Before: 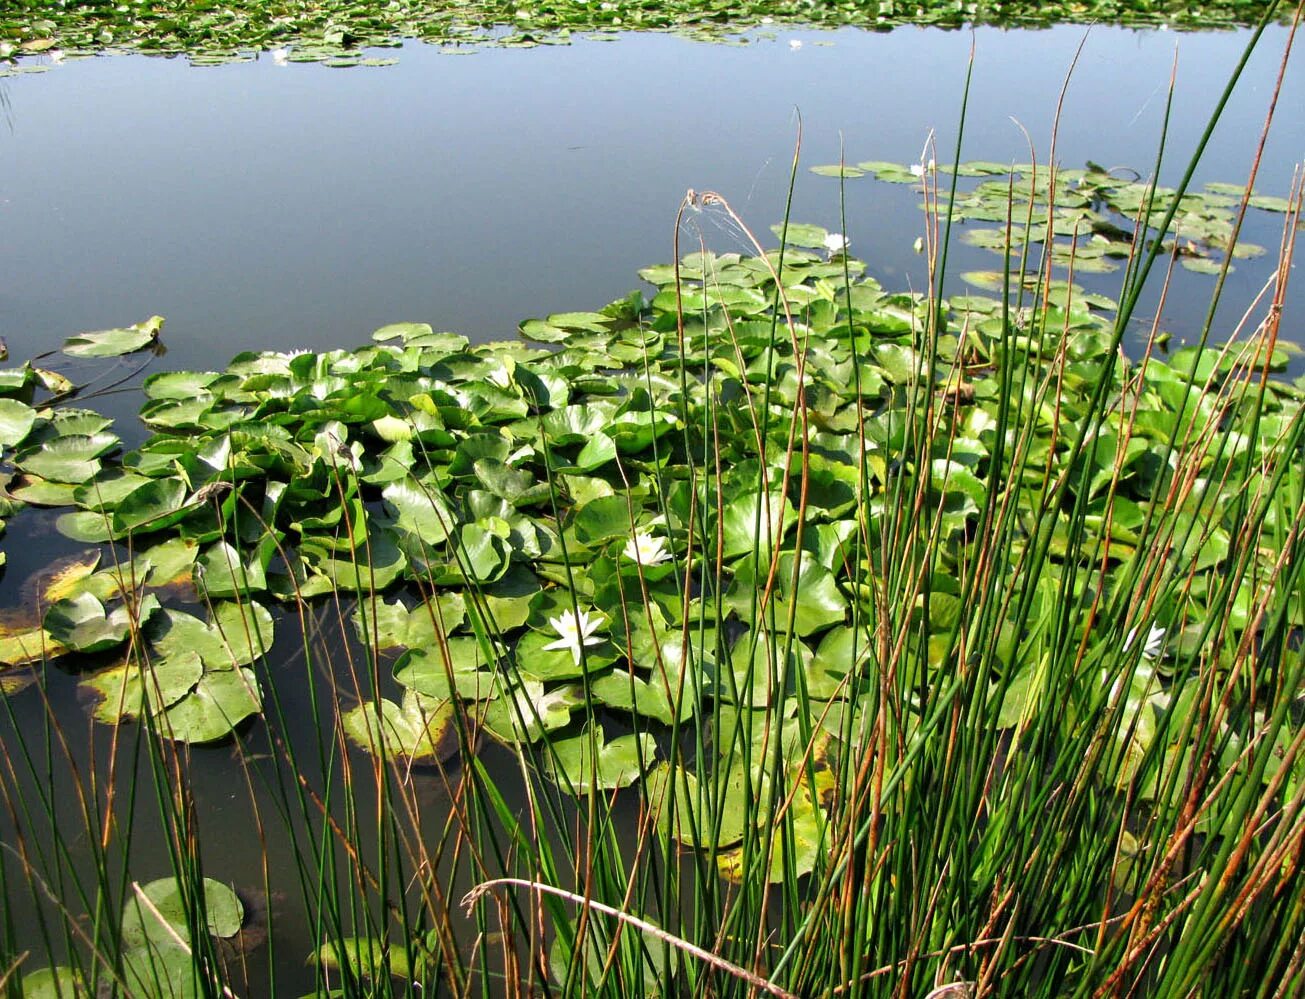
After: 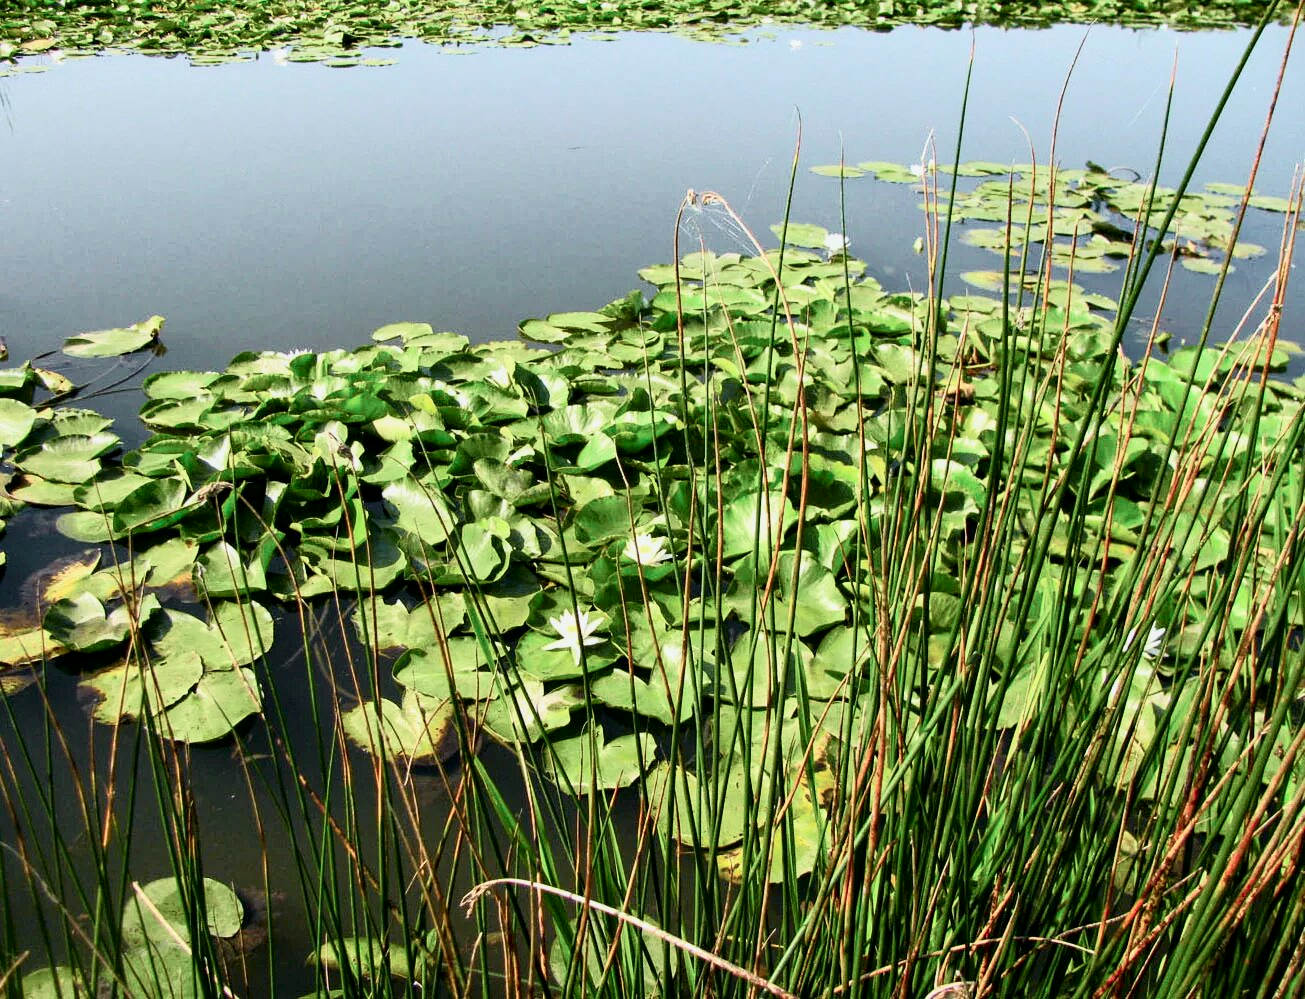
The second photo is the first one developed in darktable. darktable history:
local contrast: highlights 100%, shadows 100%, detail 120%, midtone range 0.2
tone curve: curves: ch0 [(0, 0.008) (0.081, 0.044) (0.177, 0.123) (0.283, 0.253) (0.427, 0.441) (0.495, 0.524) (0.661, 0.756) (0.796, 0.859) (1, 0.951)]; ch1 [(0, 0) (0.161, 0.092) (0.35, 0.33) (0.392, 0.392) (0.427, 0.426) (0.479, 0.472) (0.505, 0.5) (0.521, 0.519) (0.567, 0.556) (0.583, 0.588) (0.625, 0.627) (0.678, 0.733) (1, 1)]; ch2 [(0, 0) (0.346, 0.362) (0.404, 0.427) (0.502, 0.499) (0.523, 0.522) (0.544, 0.561) (0.58, 0.59) (0.629, 0.642) (0.717, 0.678) (1, 1)], color space Lab, independent channels, preserve colors none
